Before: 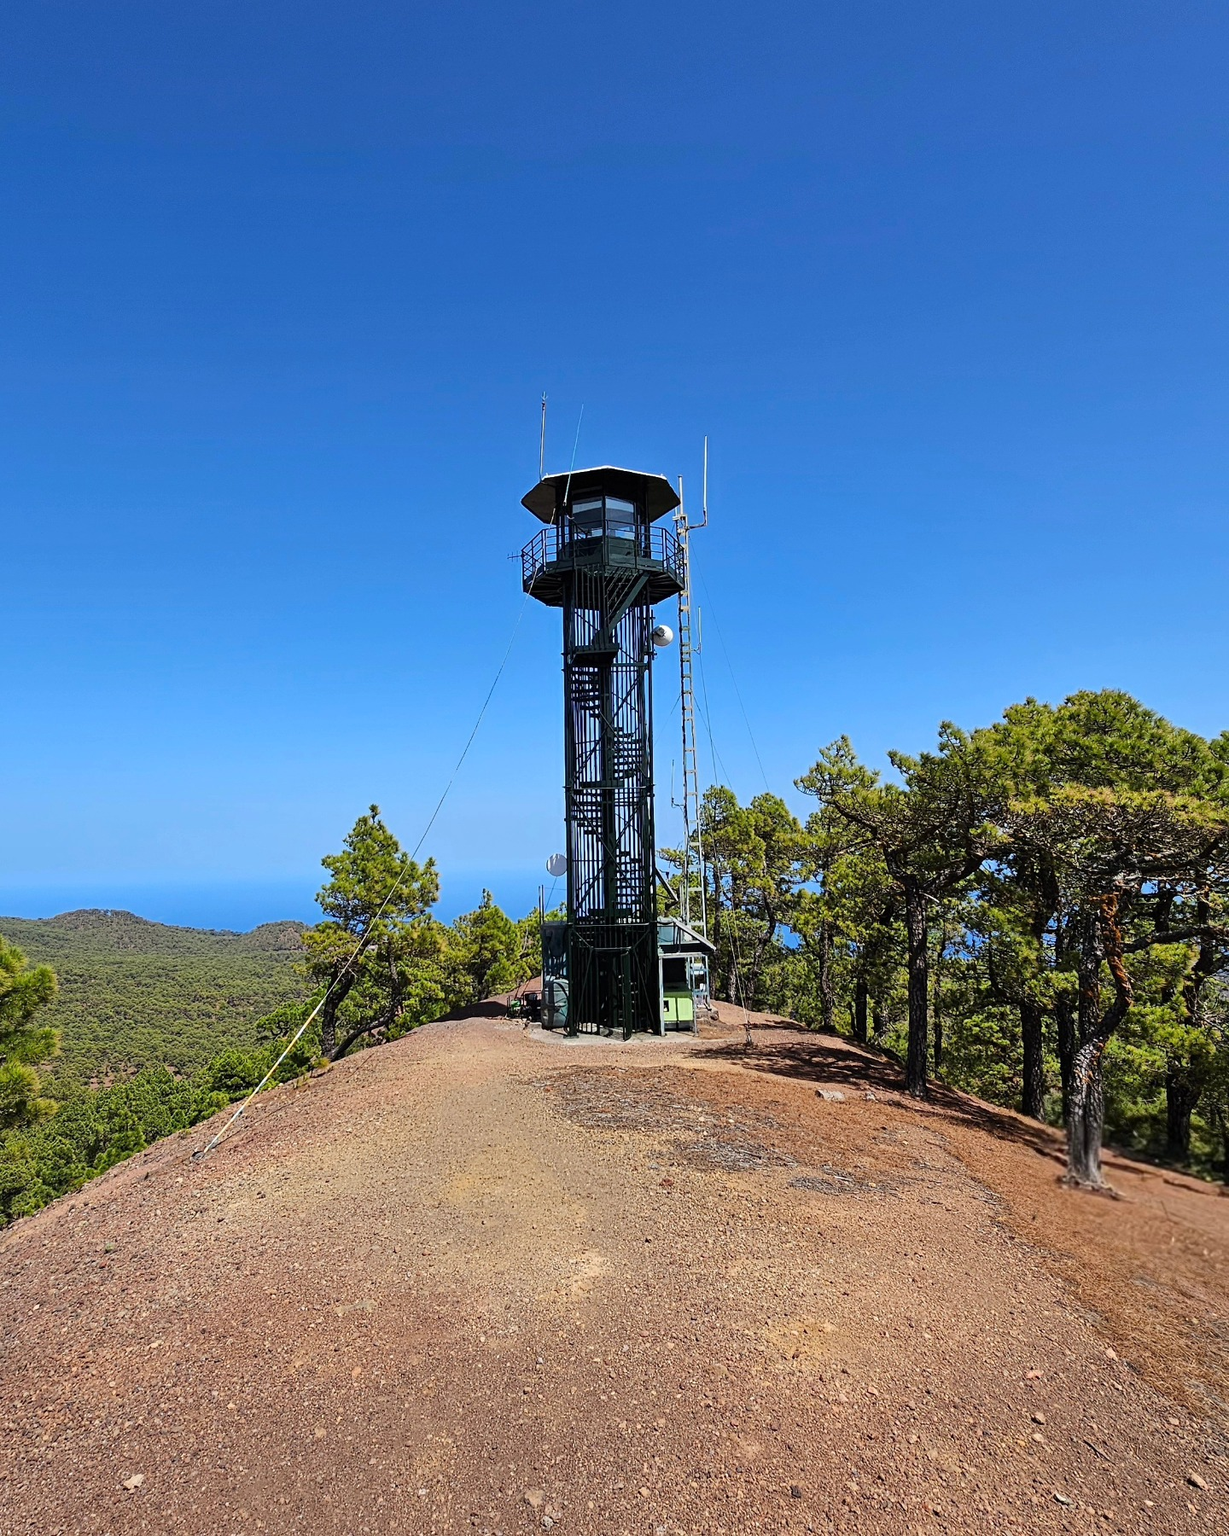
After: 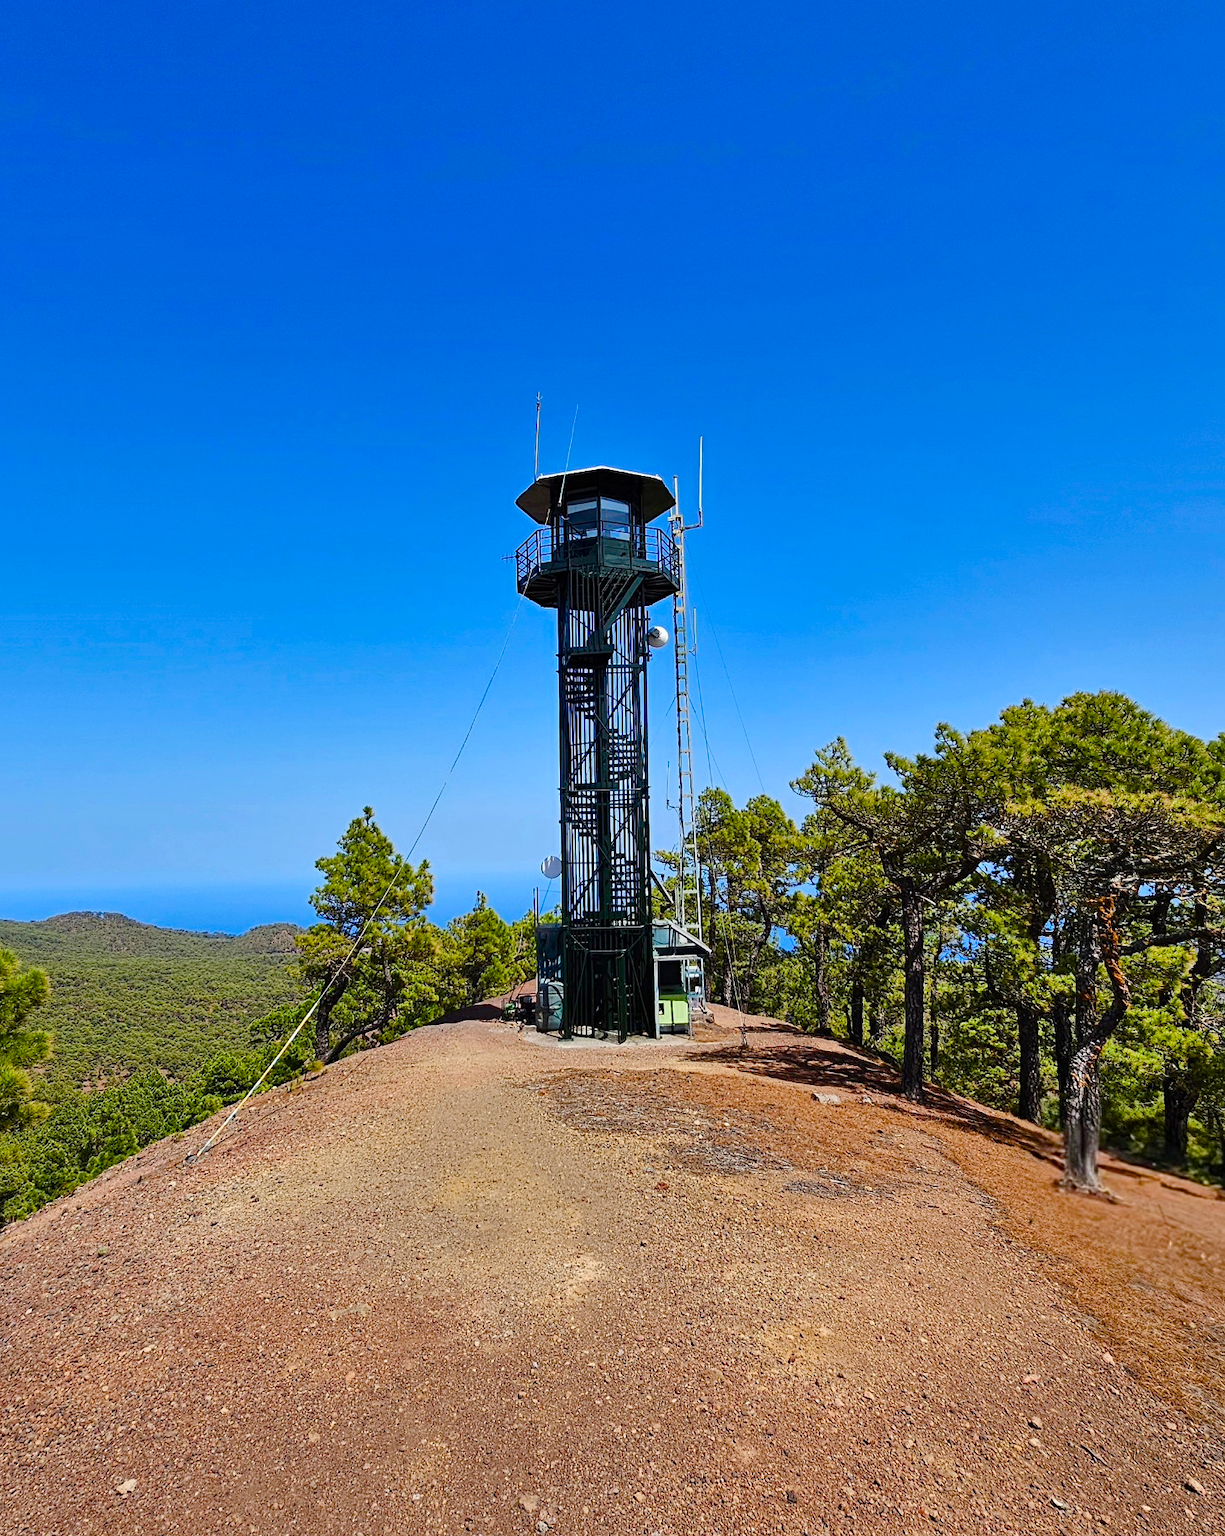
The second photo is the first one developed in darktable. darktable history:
crop and rotate: left 0.63%, top 0.131%, bottom 0.278%
shadows and highlights: low approximation 0.01, soften with gaussian
color balance rgb: linear chroma grading › shadows 15.564%, perceptual saturation grading › global saturation 20%, perceptual saturation grading › highlights -25.535%, perceptual saturation grading › shadows 49.489%
